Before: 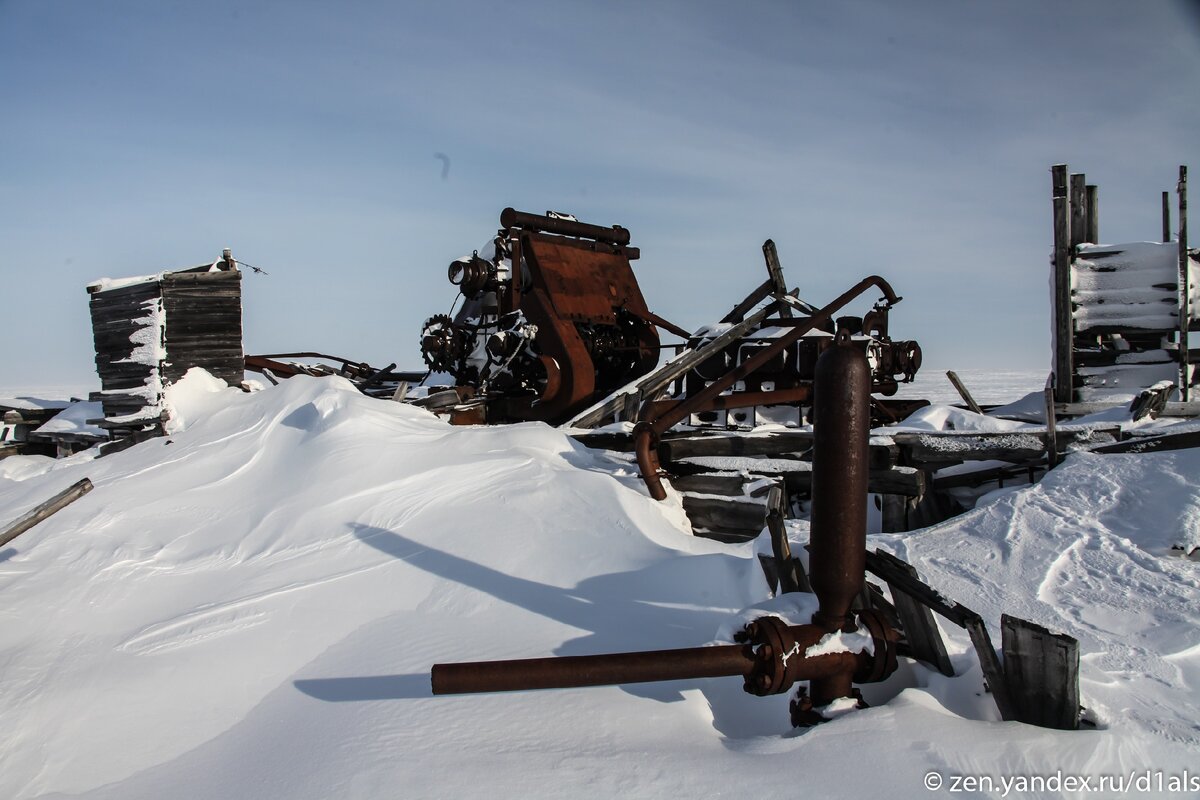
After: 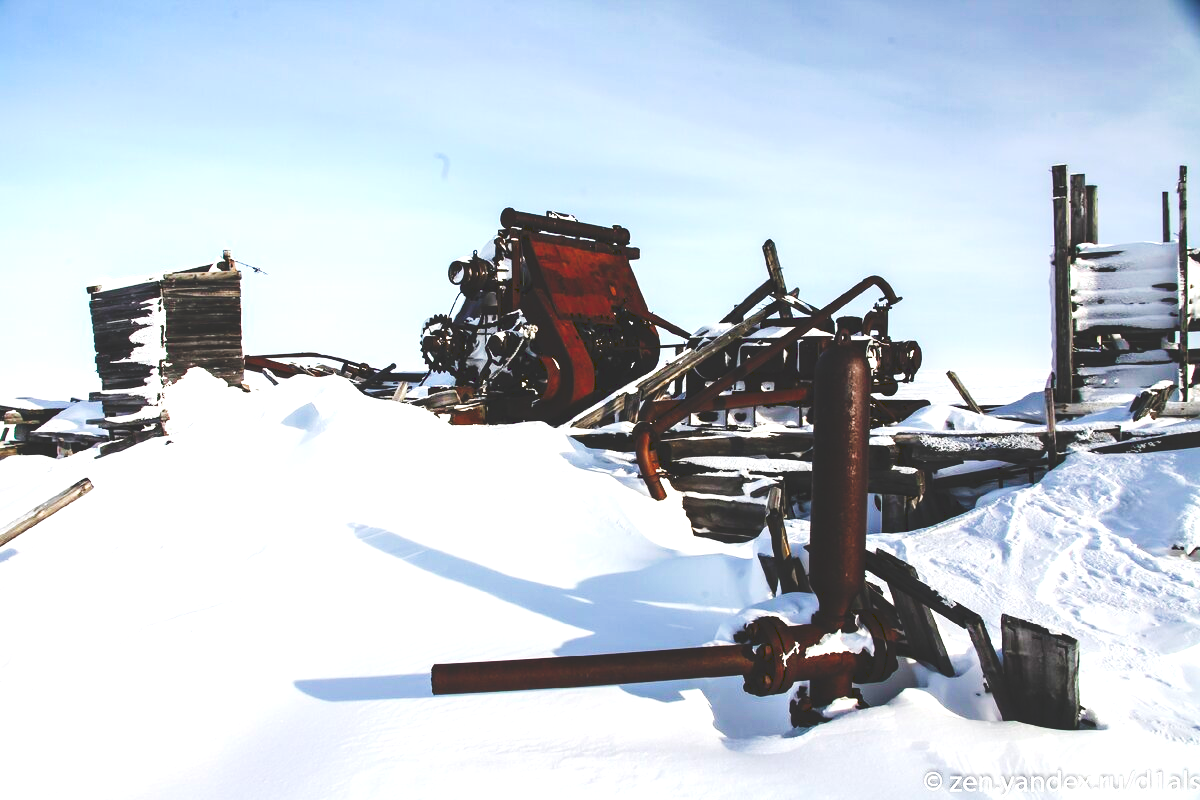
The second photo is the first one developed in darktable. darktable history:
exposure: black level correction 0, exposure 1.098 EV, compensate exposure bias true, compensate highlight preservation false
color balance rgb: highlights gain › luminance 14.873%, perceptual saturation grading › global saturation 36.964%, perceptual saturation grading › shadows 35.691%
tone curve: curves: ch0 [(0, 0) (0.003, 0.169) (0.011, 0.173) (0.025, 0.177) (0.044, 0.184) (0.069, 0.191) (0.1, 0.199) (0.136, 0.206) (0.177, 0.221) (0.224, 0.248) (0.277, 0.284) (0.335, 0.344) (0.399, 0.413) (0.468, 0.497) (0.543, 0.594) (0.623, 0.691) (0.709, 0.779) (0.801, 0.868) (0.898, 0.931) (1, 1)], preserve colors none
